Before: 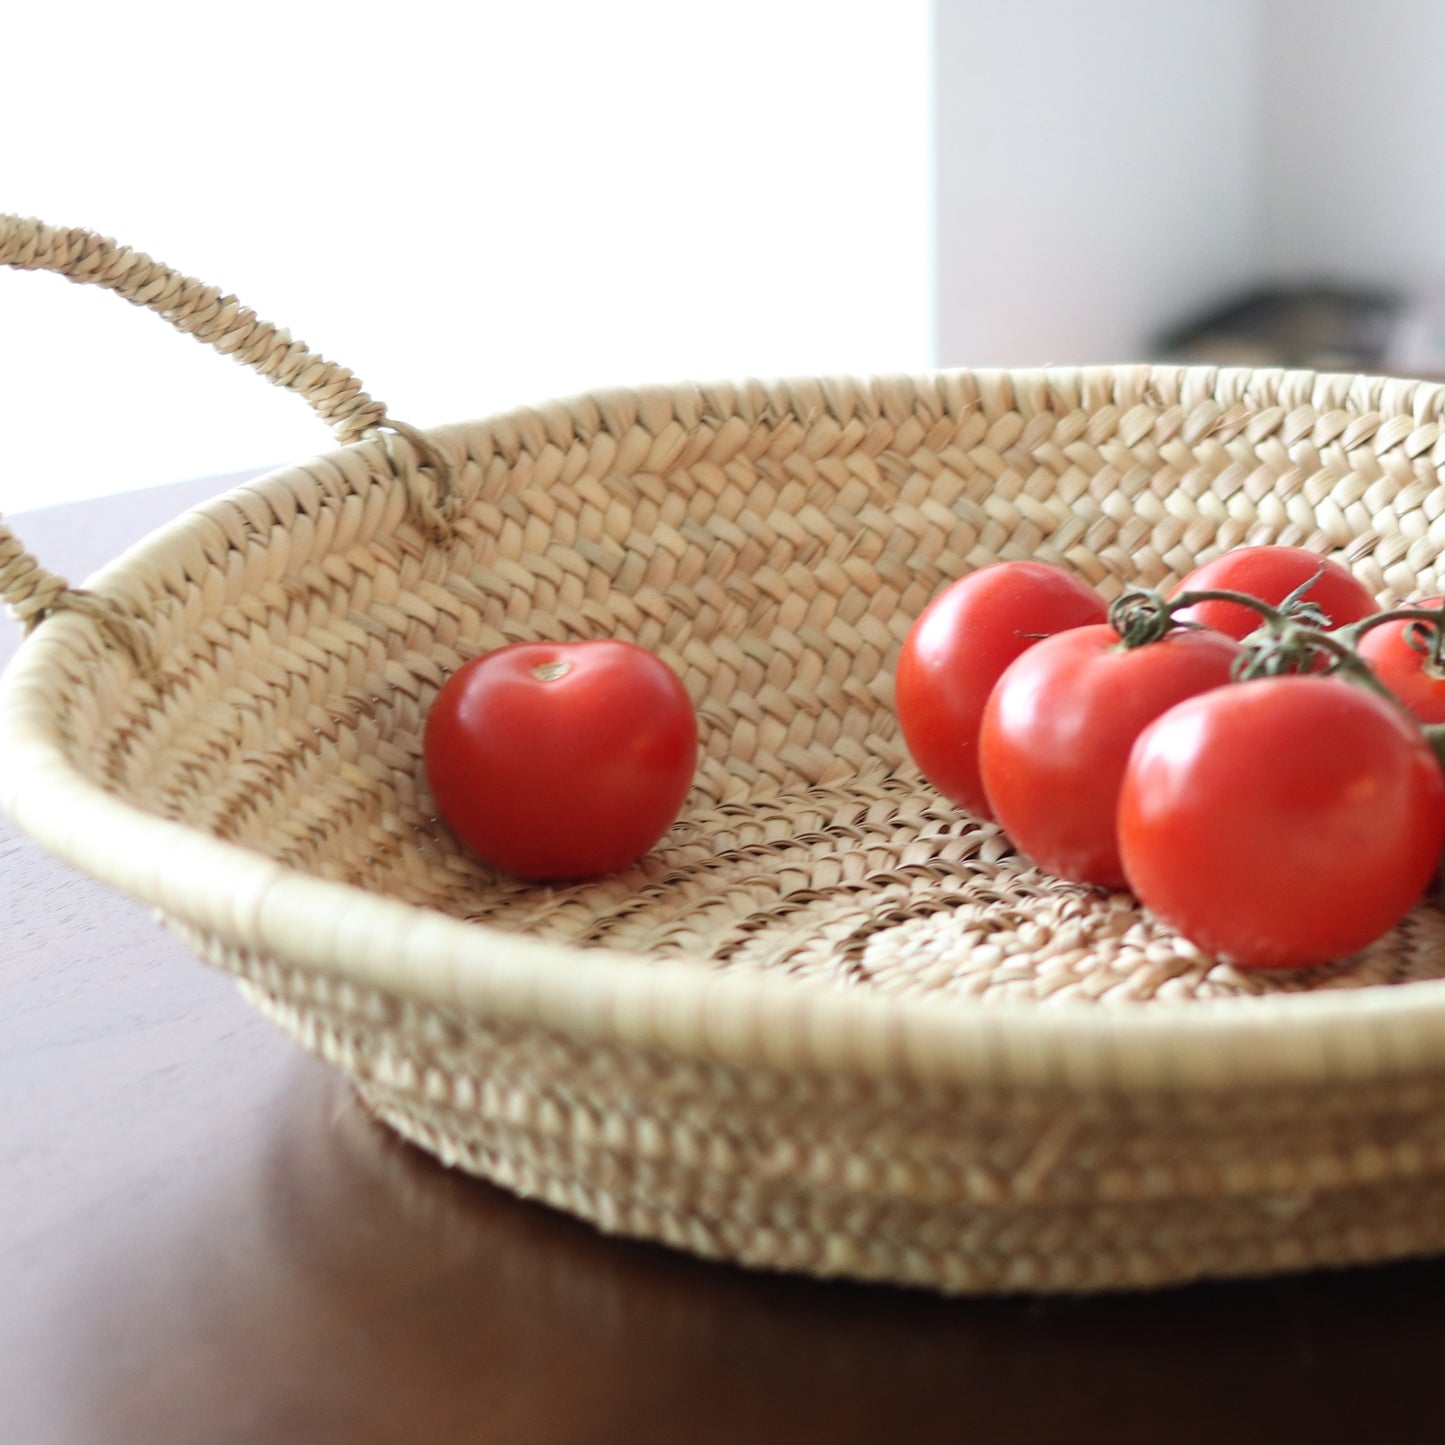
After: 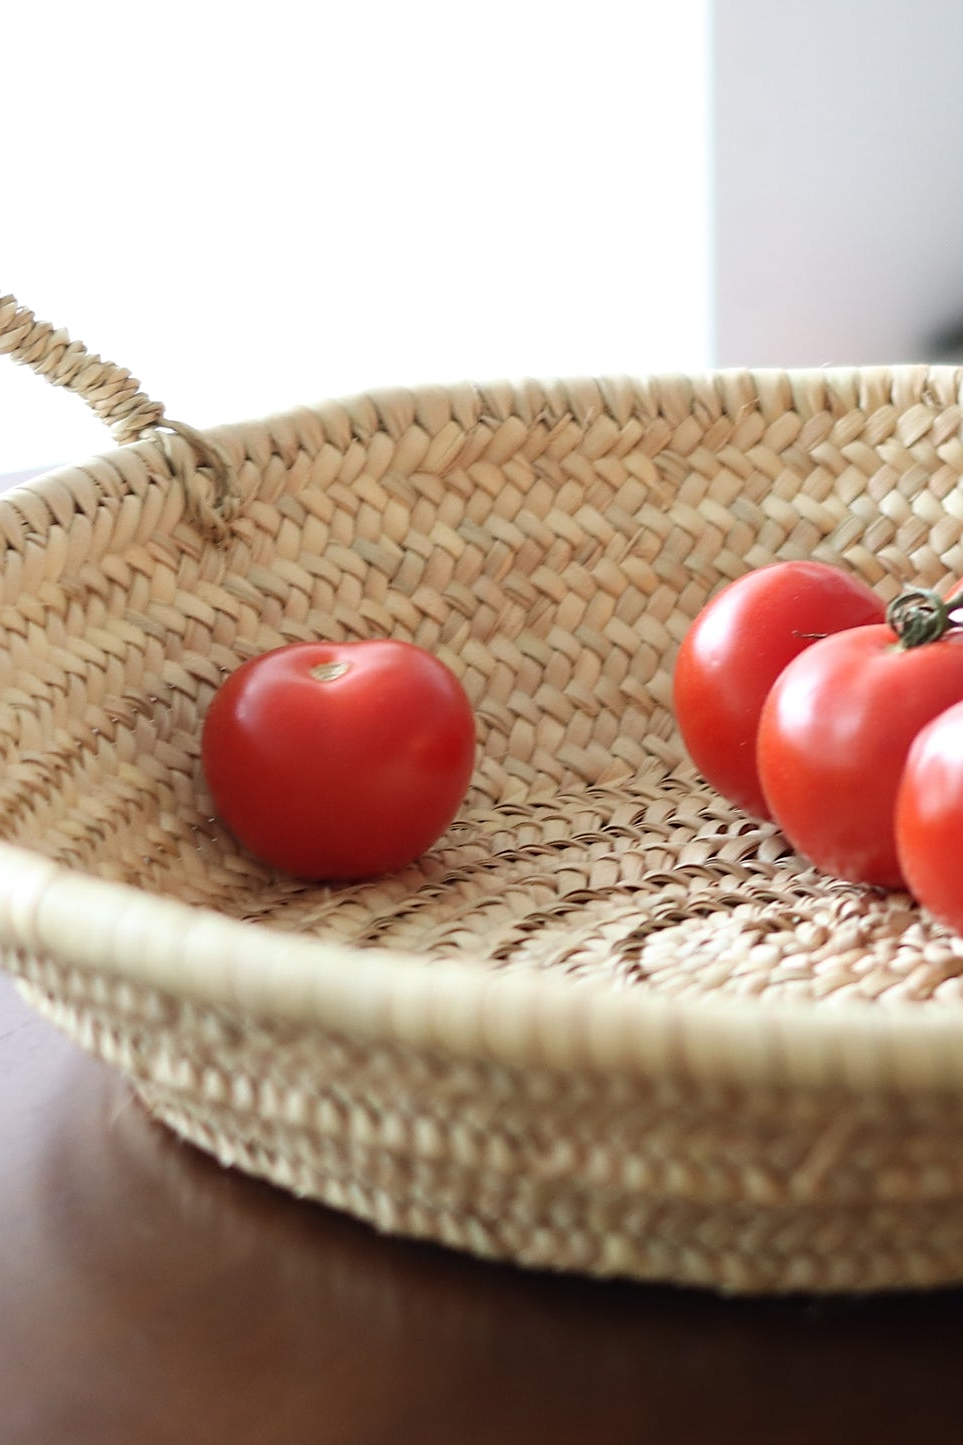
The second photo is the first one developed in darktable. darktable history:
crop: left 15.415%, right 17.918%
sharpen: on, module defaults
